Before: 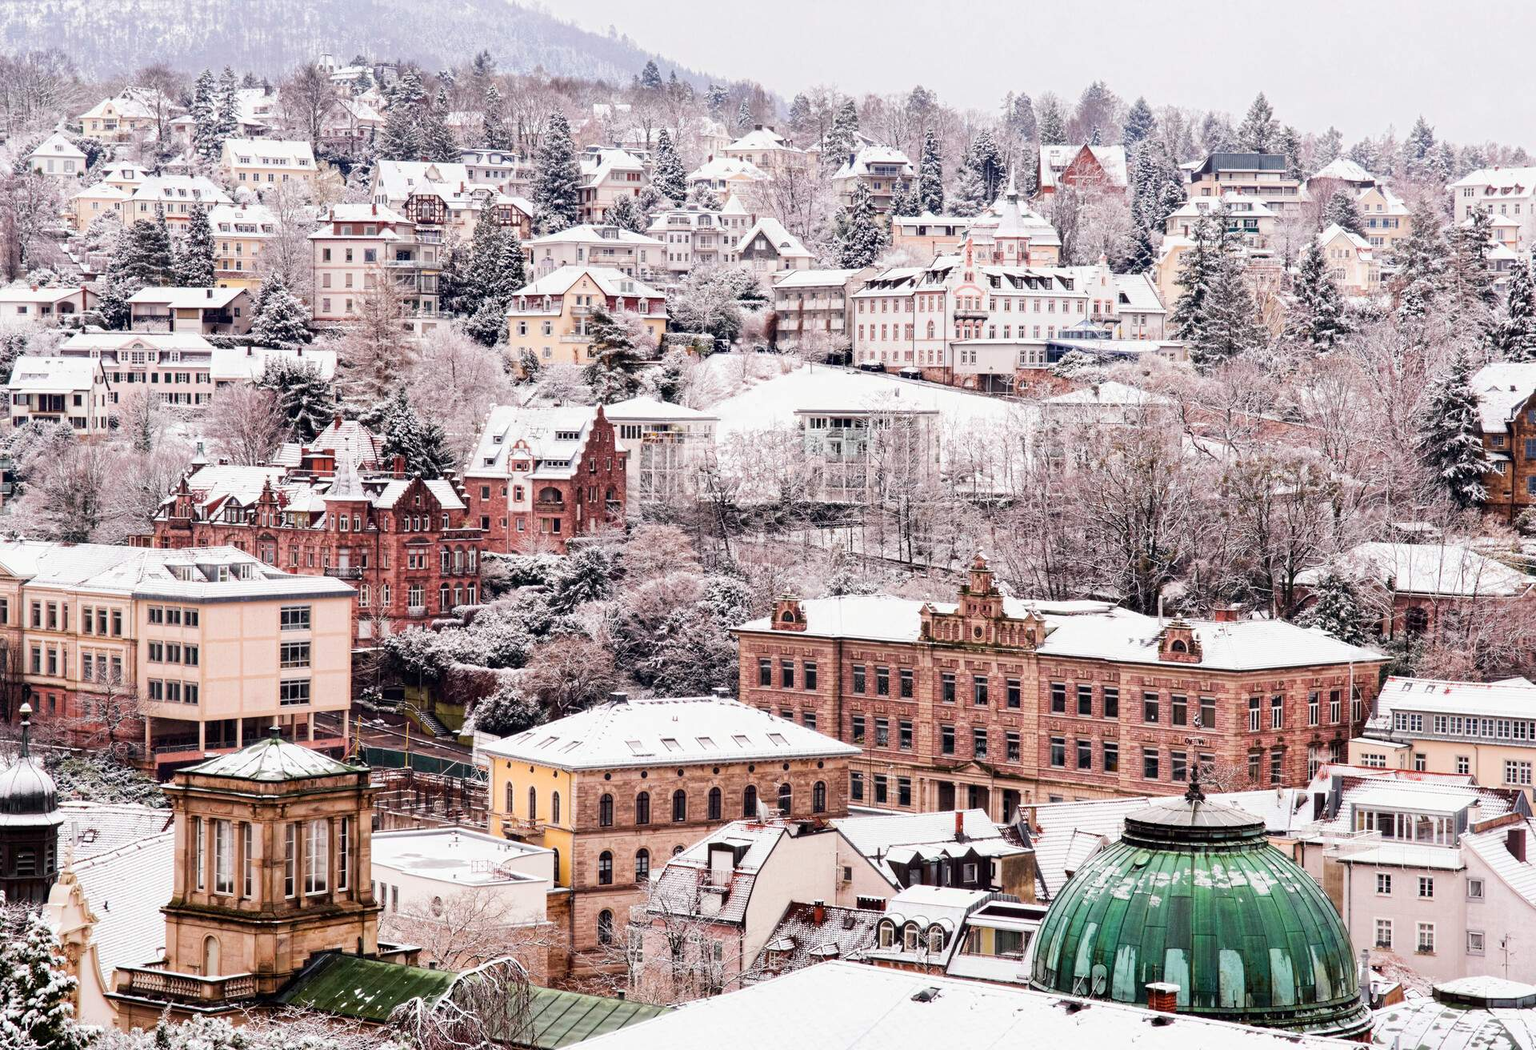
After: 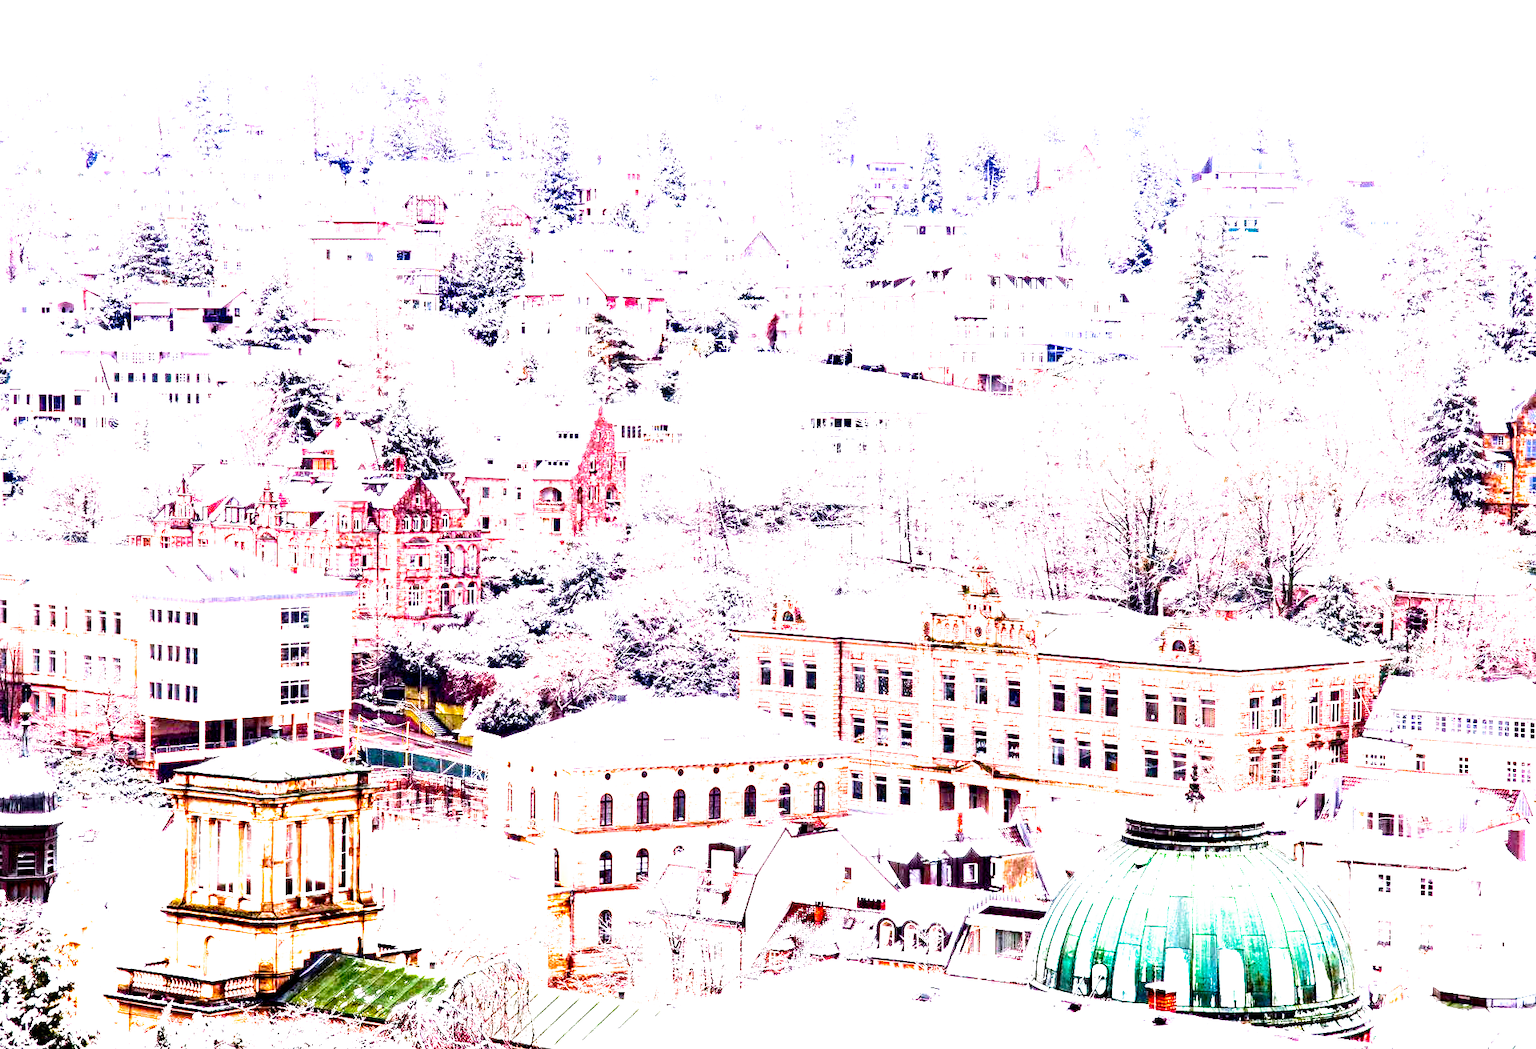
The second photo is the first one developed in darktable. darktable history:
white balance: red 1.004, blue 1.096
contrast brightness saturation: contrast 0.14
color balance rgb: perceptual saturation grading › global saturation 25%, perceptual brilliance grading › global brilliance 35%, perceptual brilliance grading › highlights 50%, perceptual brilliance grading › mid-tones 60%, perceptual brilliance grading › shadows 35%, global vibrance 20%
filmic rgb: middle gray luminance 8.8%, black relative exposure -6.3 EV, white relative exposure 2.7 EV, threshold 6 EV, target black luminance 0%, hardness 4.74, latitude 73.47%, contrast 1.332, shadows ↔ highlights balance 10.13%, add noise in highlights 0, preserve chrominance no, color science v3 (2019), use custom middle-gray values true, iterations of high-quality reconstruction 0, contrast in highlights soft, enable highlight reconstruction true
